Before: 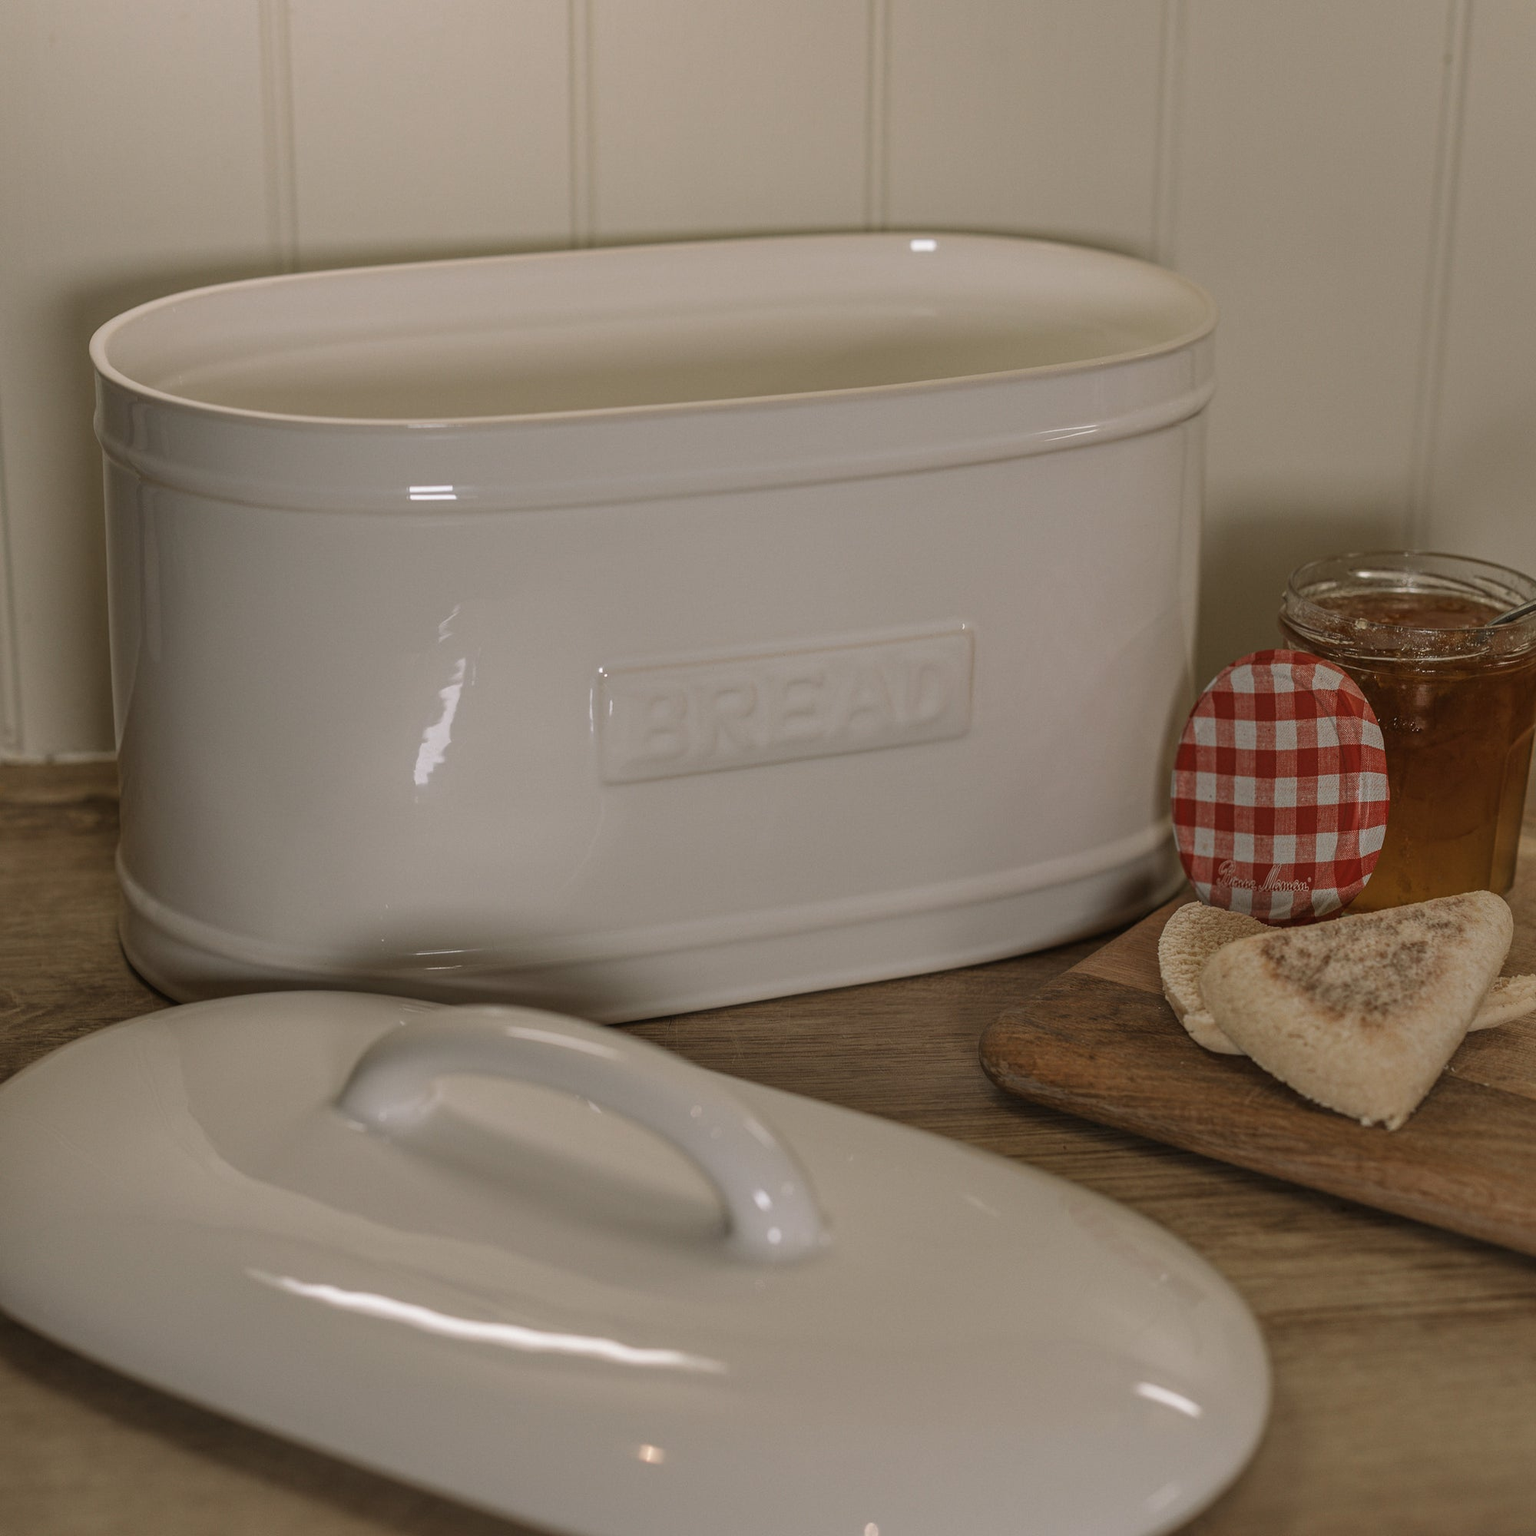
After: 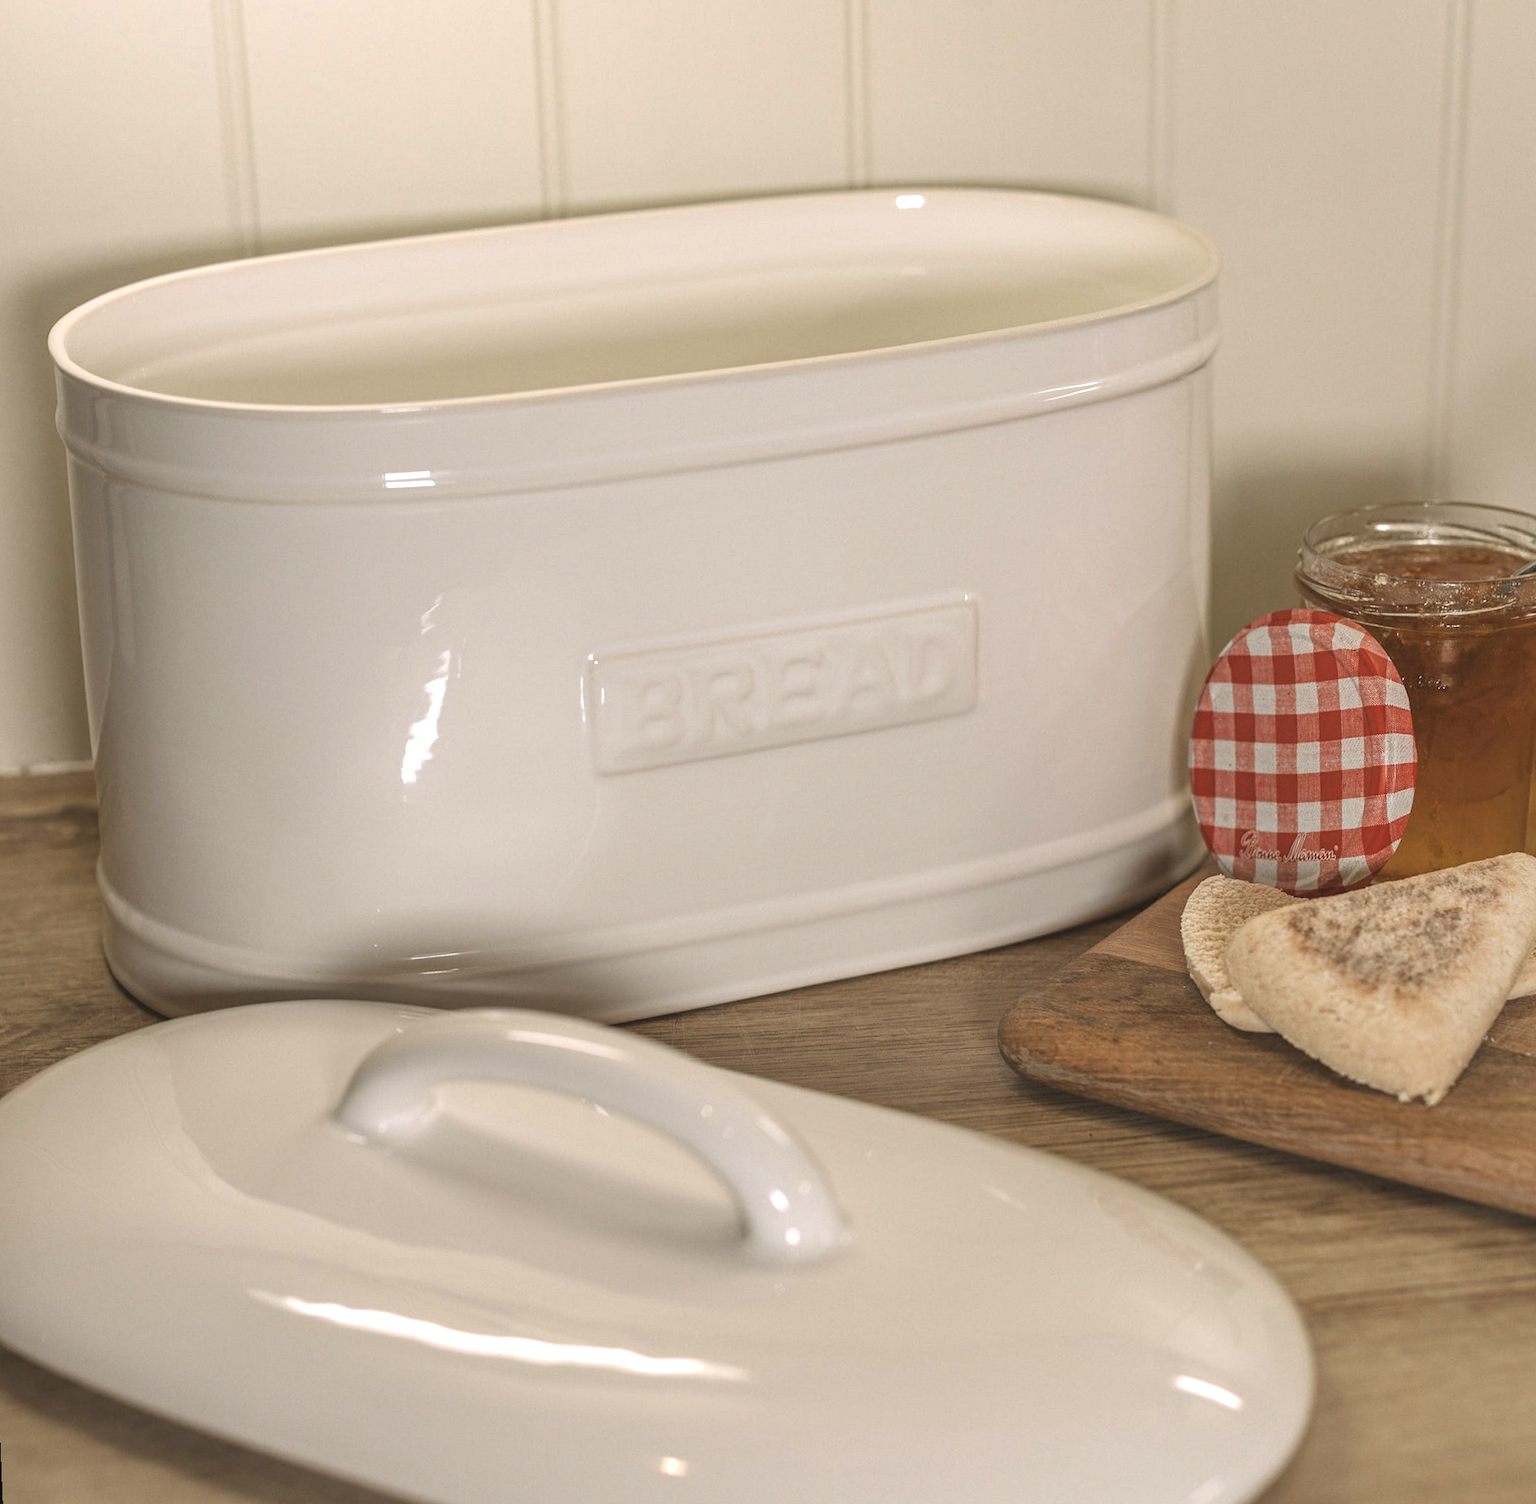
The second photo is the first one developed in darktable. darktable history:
rotate and perspective: rotation -2.12°, lens shift (vertical) 0.009, lens shift (horizontal) -0.008, automatic cropping original format, crop left 0.036, crop right 0.964, crop top 0.05, crop bottom 0.959
exposure: black level correction 0, exposure 1.2 EV, compensate exposure bias true, compensate highlight preservation false
contrast brightness saturation: contrast -0.1, saturation -0.1
